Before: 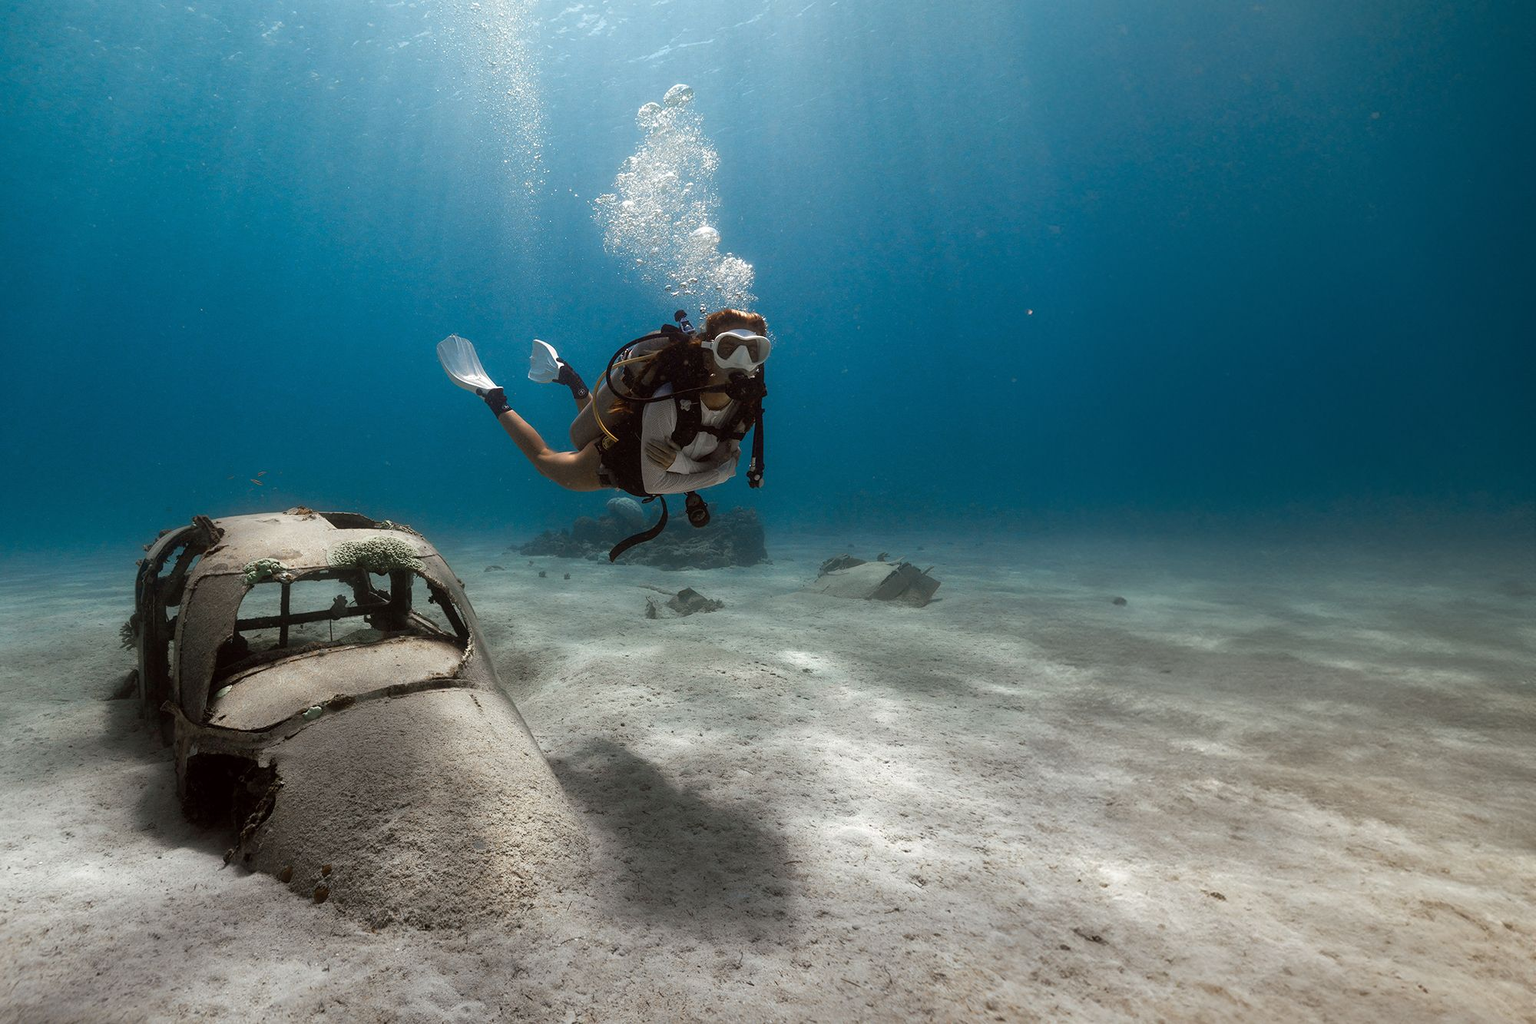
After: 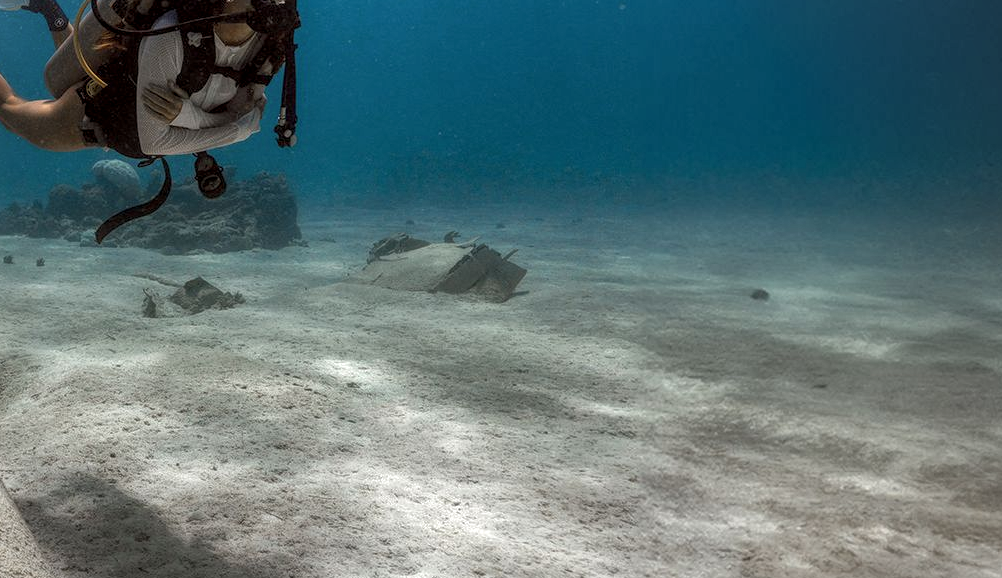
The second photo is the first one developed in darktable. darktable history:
local contrast: highlights 76%, shadows 55%, detail 177%, midtone range 0.206
vignetting: fall-off radius 93.57%, center (-0.121, -0.009), unbound false
shadows and highlights: shadows 25.49, highlights -26.55
crop: left 34.941%, top 36.643%, right 14.923%, bottom 19.975%
